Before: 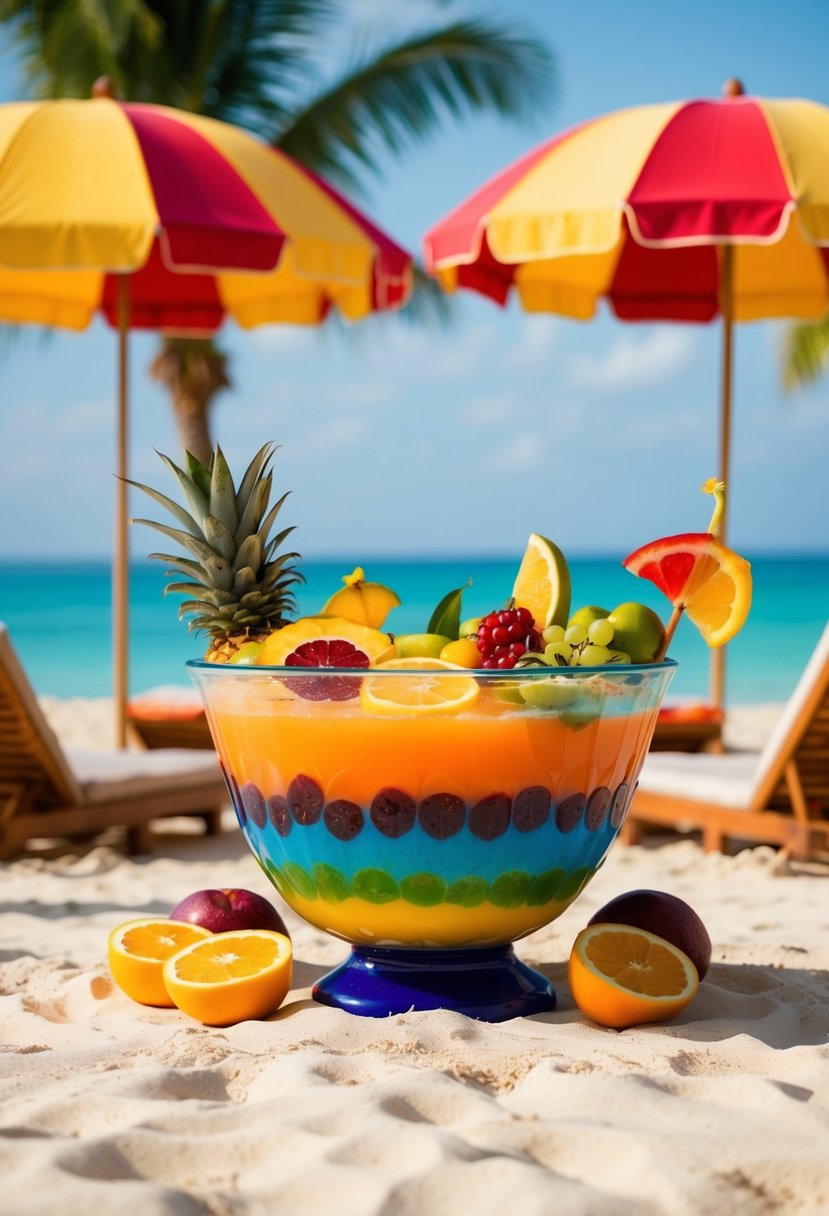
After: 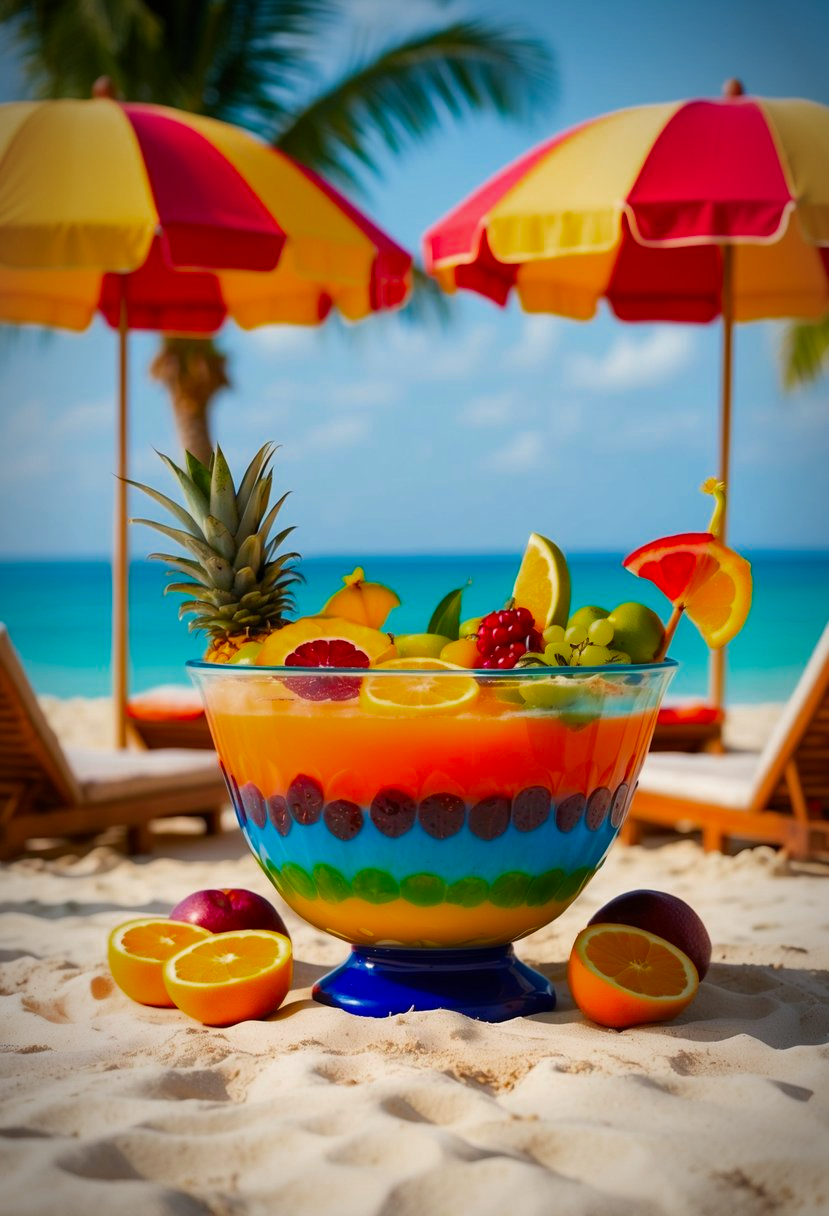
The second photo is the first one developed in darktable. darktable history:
vignetting: brightness -0.577, saturation -0.25, automatic ratio true
color zones: curves: ch0 [(0, 0.425) (0.143, 0.422) (0.286, 0.42) (0.429, 0.419) (0.571, 0.419) (0.714, 0.42) (0.857, 0.422) (1, 0.425)]; ch1 [(0, 0.666) (0.143, 0.669) (0.286, 0.671) (0.429, 0.67) (0.571, 0.67) (0.714, 0.67) (0.857, 0.67) (1, 0.666)]
